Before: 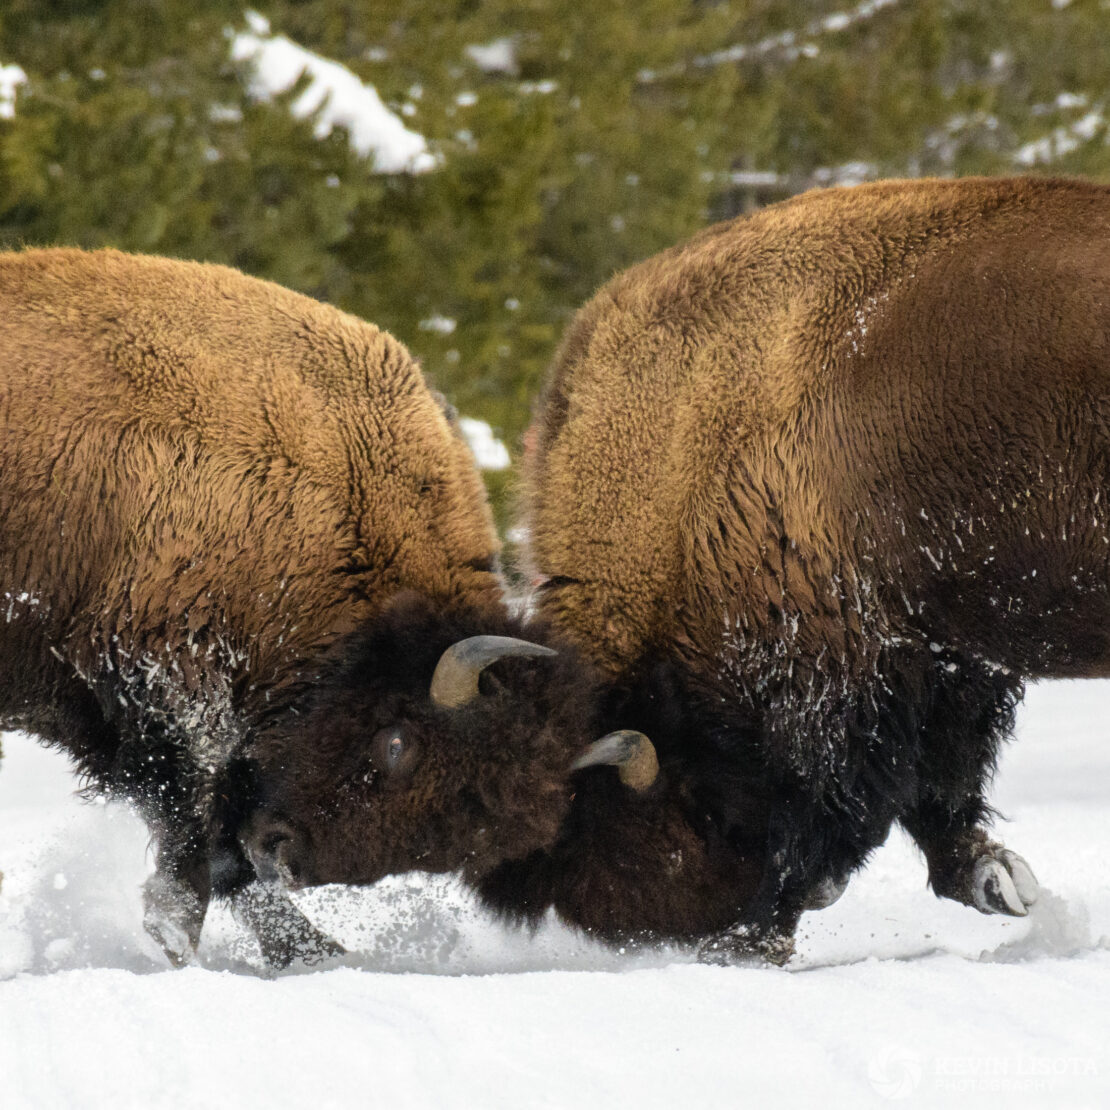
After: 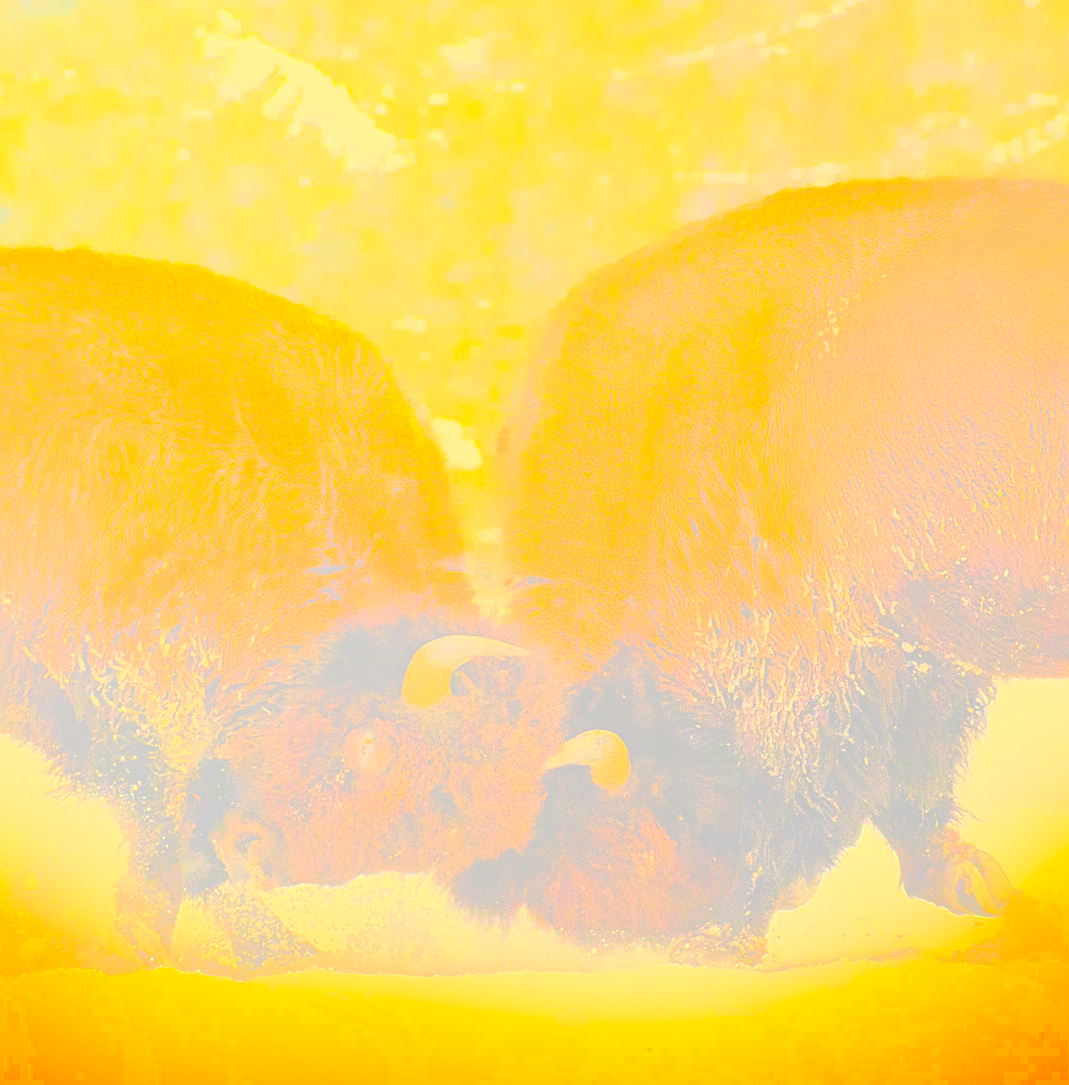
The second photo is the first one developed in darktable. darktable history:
exposure: black level correction 0.002, exposure -0.1 EV, compensate highlight preservation false
contrast brightness saturation: brightness 0.15
white balance: red 1.123, blue 0.83
crop and rotate: left 2.536%, right 1.107%, bottom 2.246%
sharpen: radius 1.4, amount 1.25, threshold 0.7
bloom: size 85%, threshold 5%, strength 85%
color correction: saturation 2.15
shadows and highlights: radius 123.98, shadows 100, white point adjustment -3, highlights -100, highlights color adjustment 89.84%, soften with gaussian
